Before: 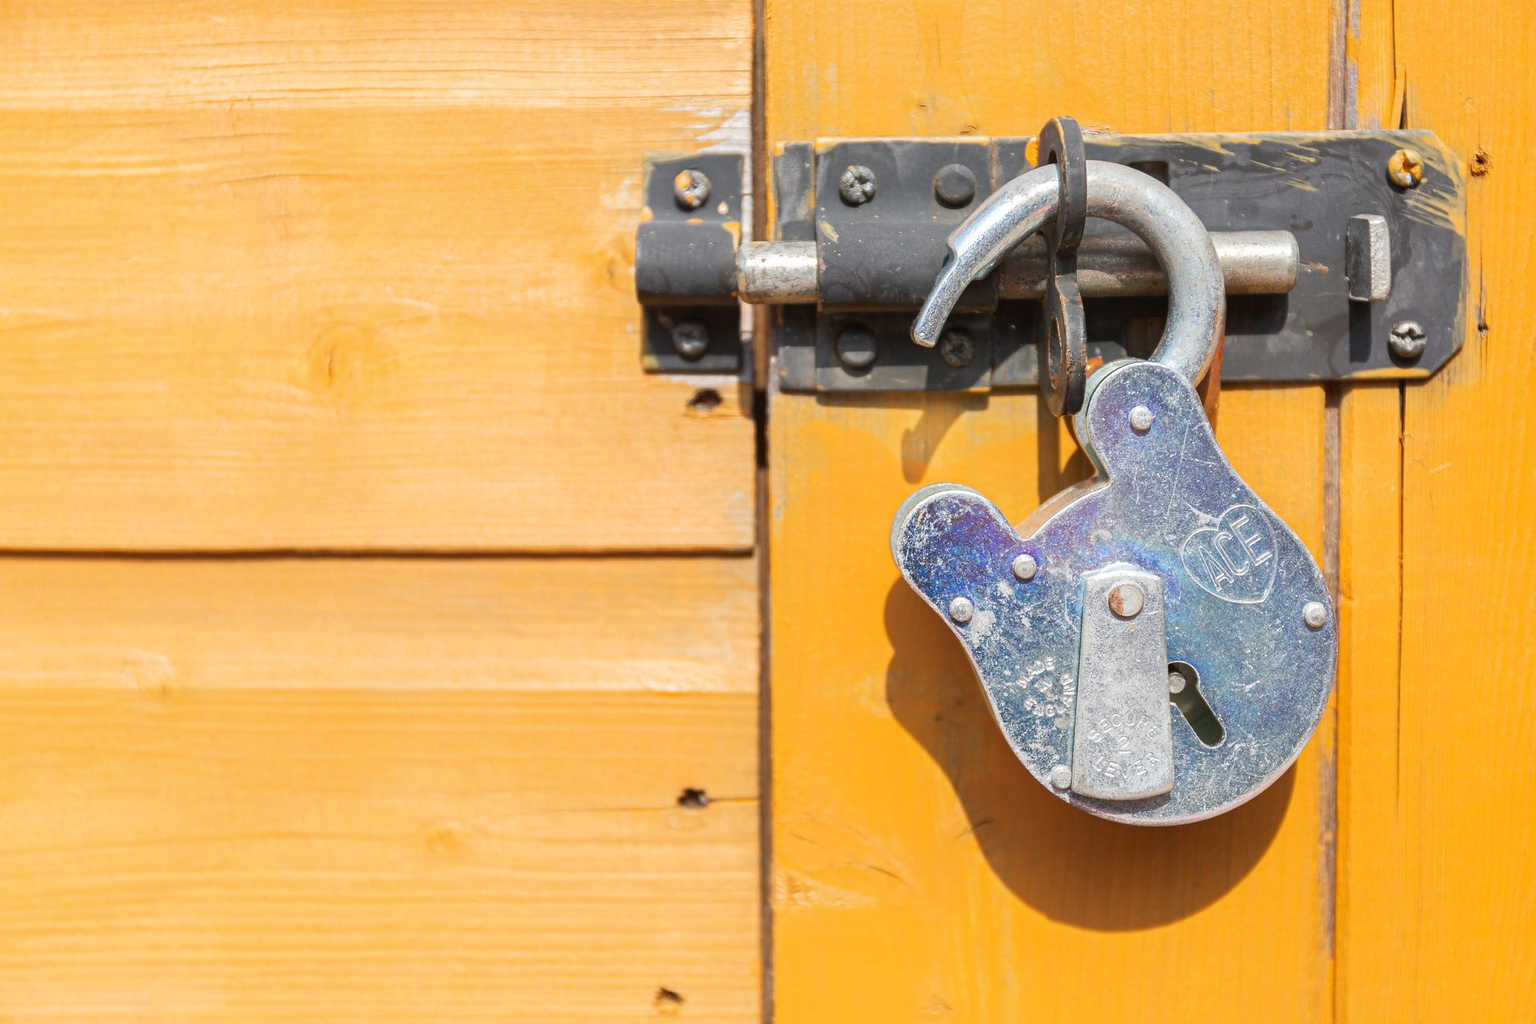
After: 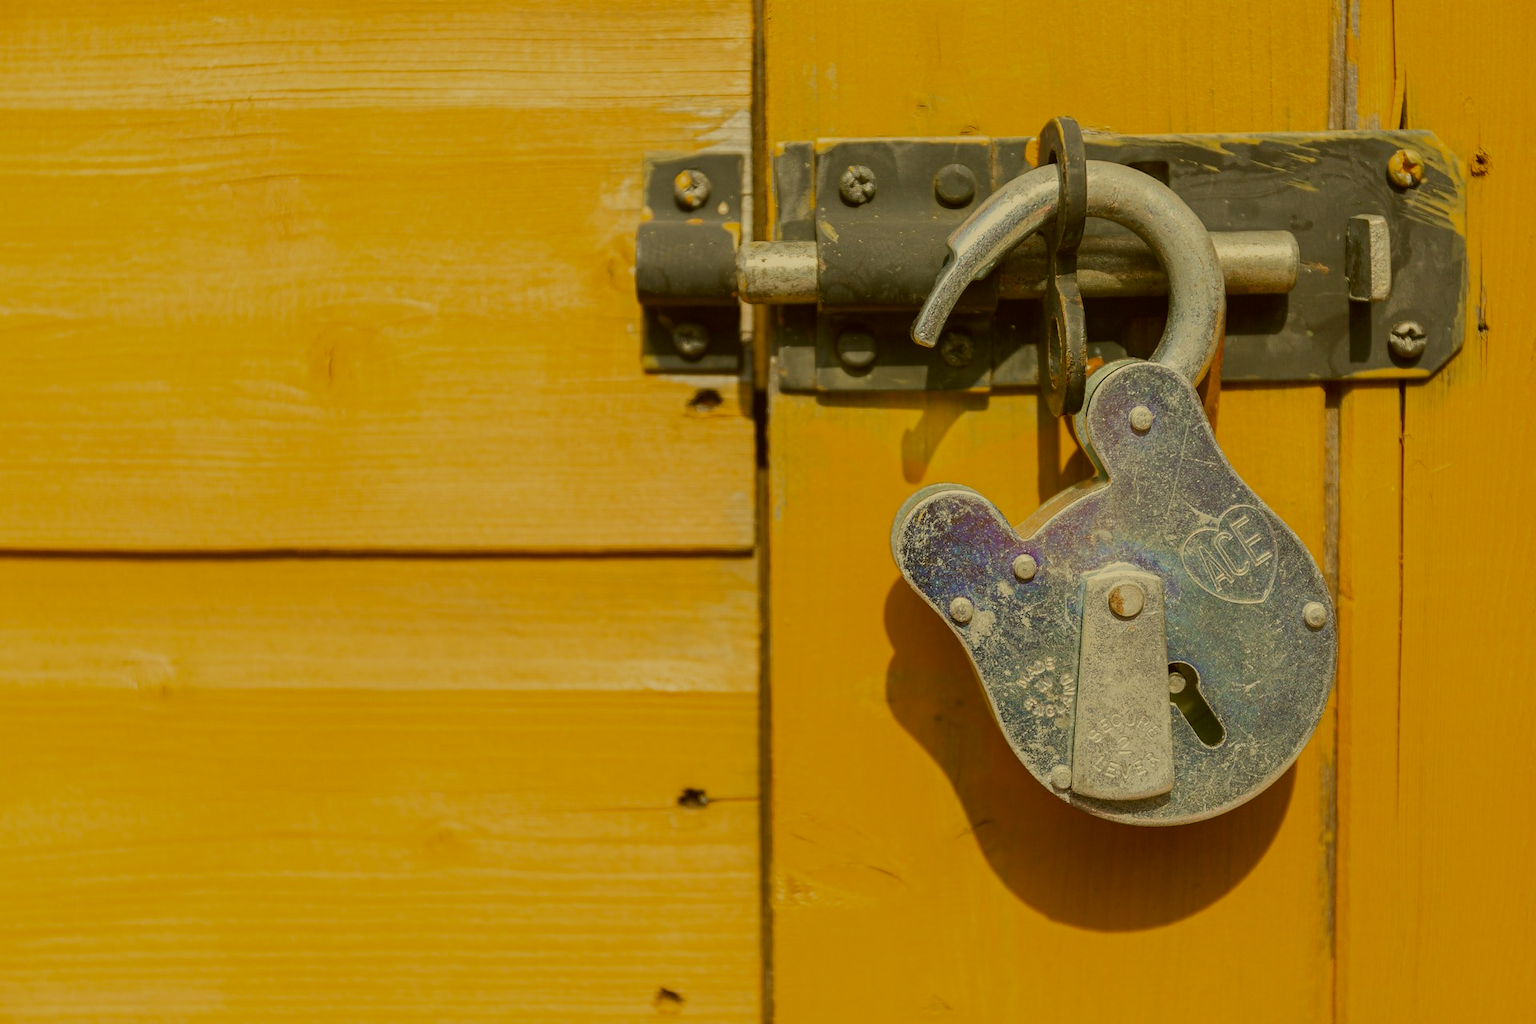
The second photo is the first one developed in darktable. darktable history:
color correction: highlights a* 0.184, highlights b* 28.78, shadows a* -0.165, shadows b* 21.4
exposure: exposure -0.936 EV, compensate exposure bias true, compensate highlight preservation false
